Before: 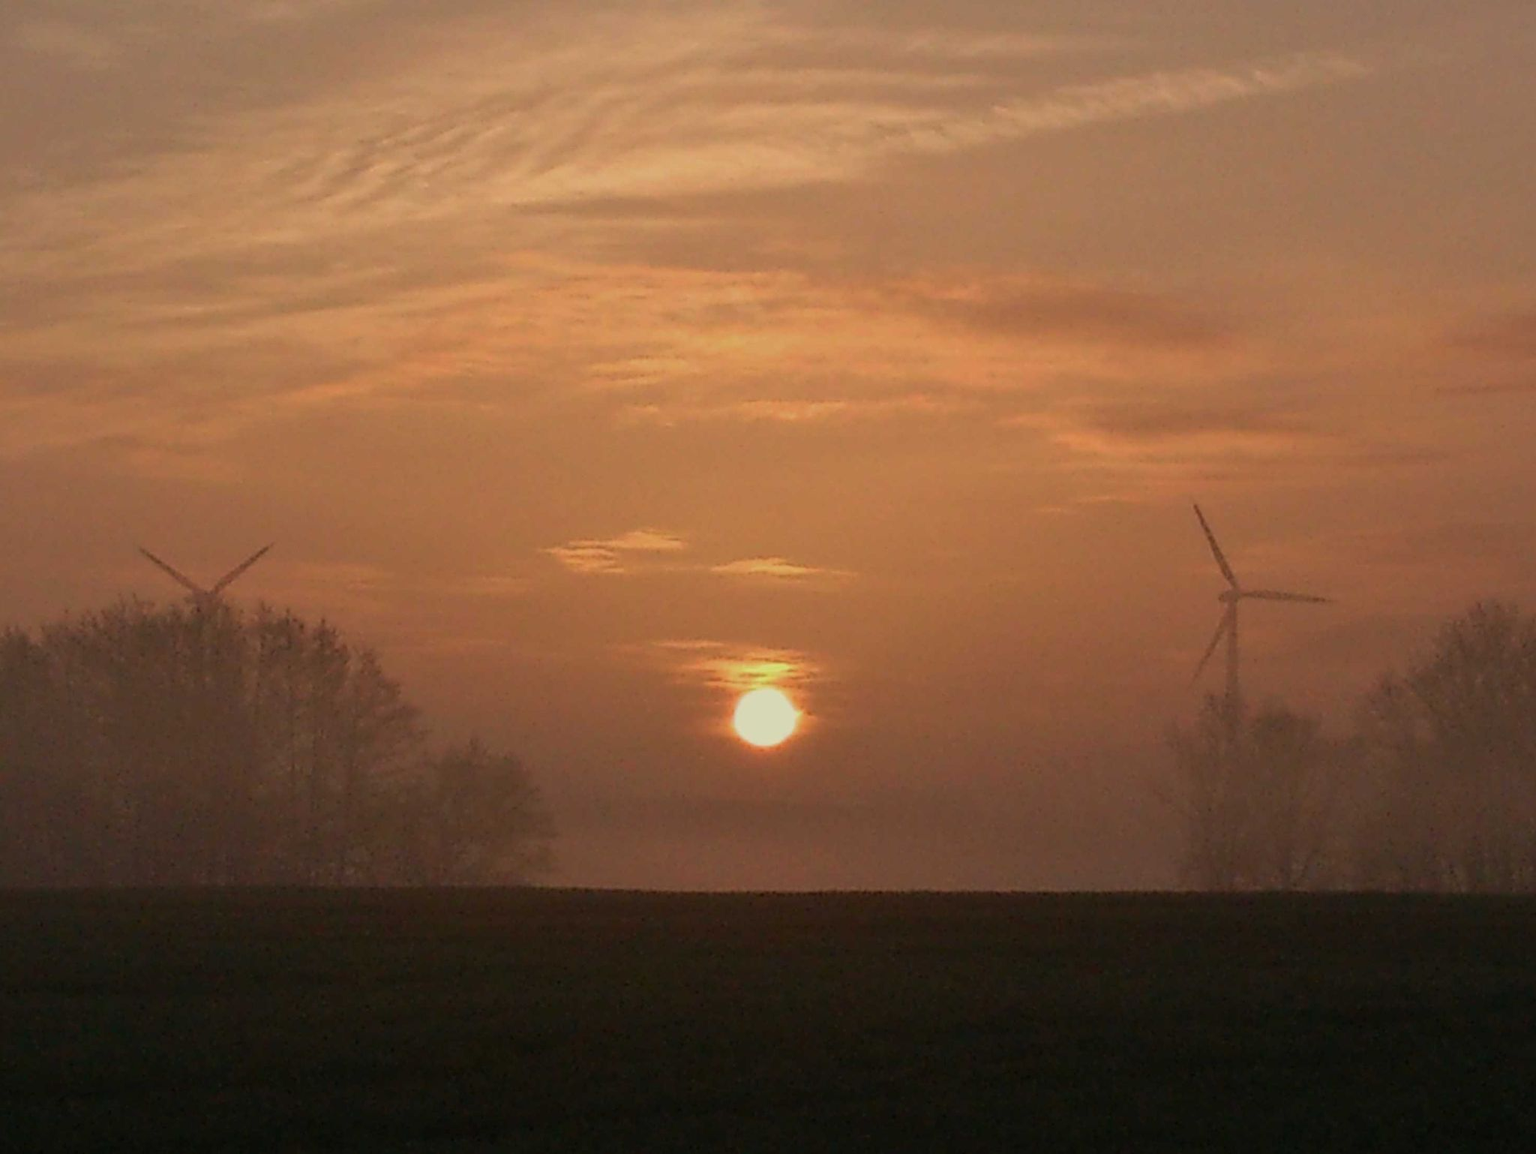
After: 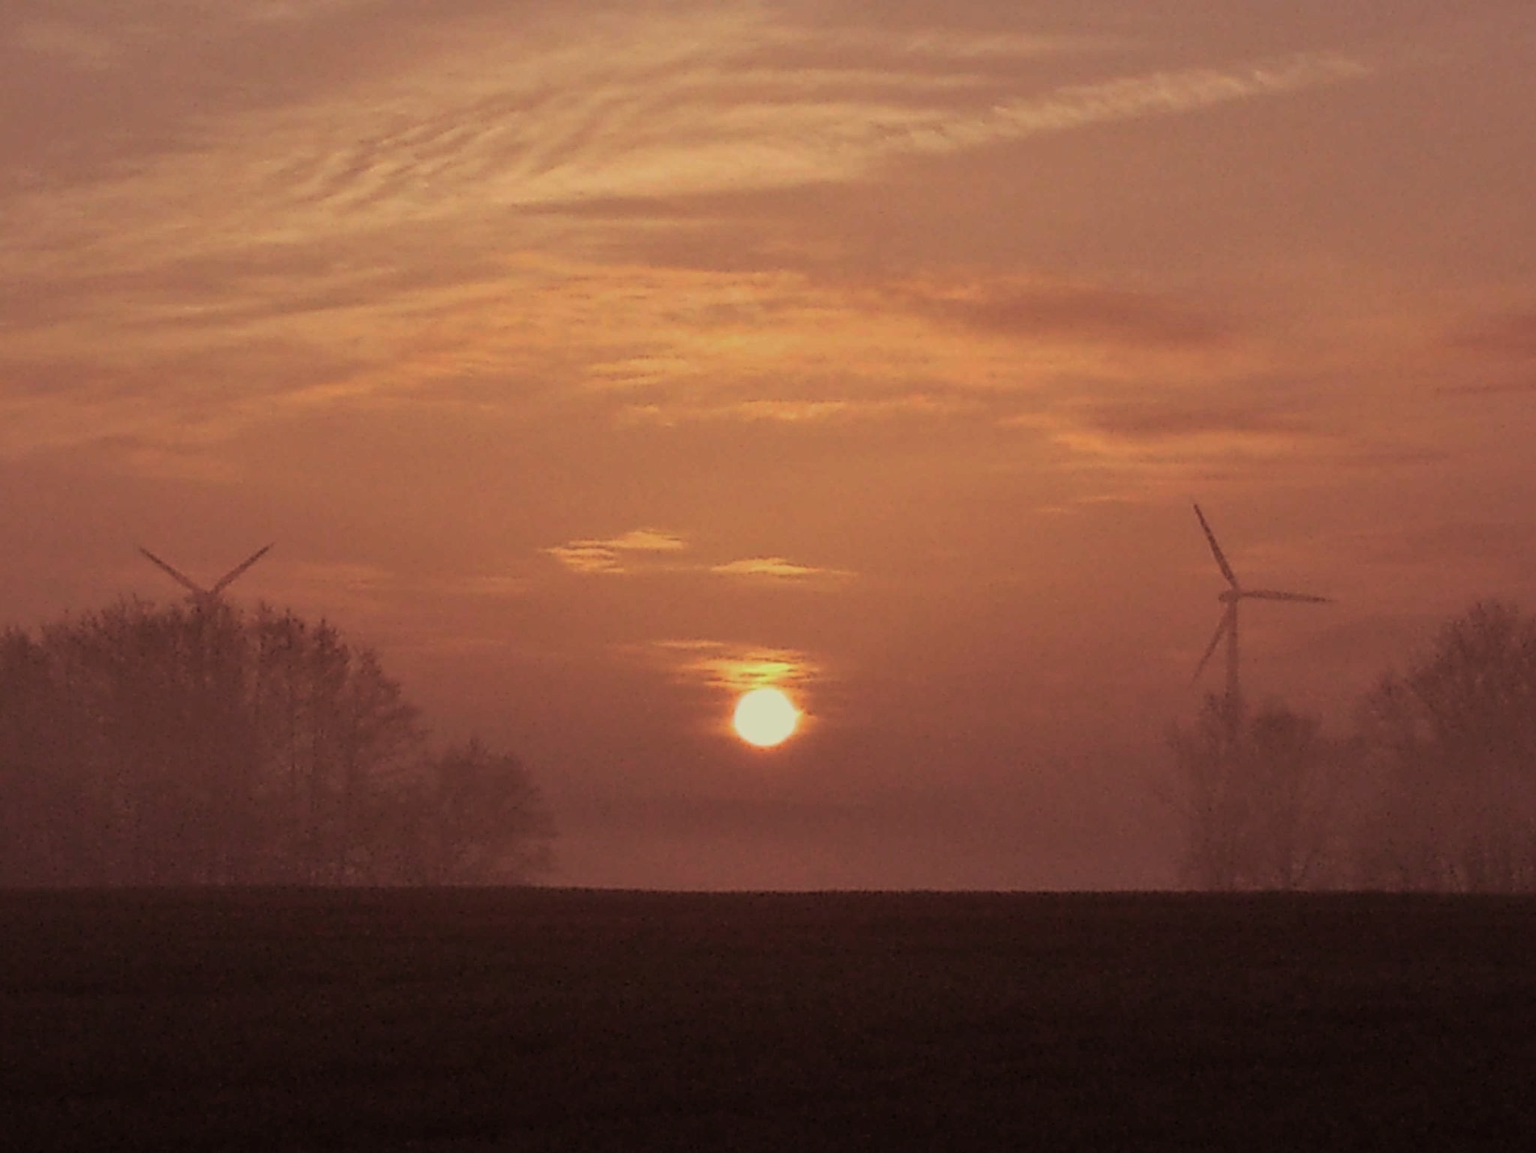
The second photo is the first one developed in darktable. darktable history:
shadows and highlights: shadows 25, highlights -25
split-toning: highlights › hue 298.8°, highlights › saturation 0.73, compress 41.76%
